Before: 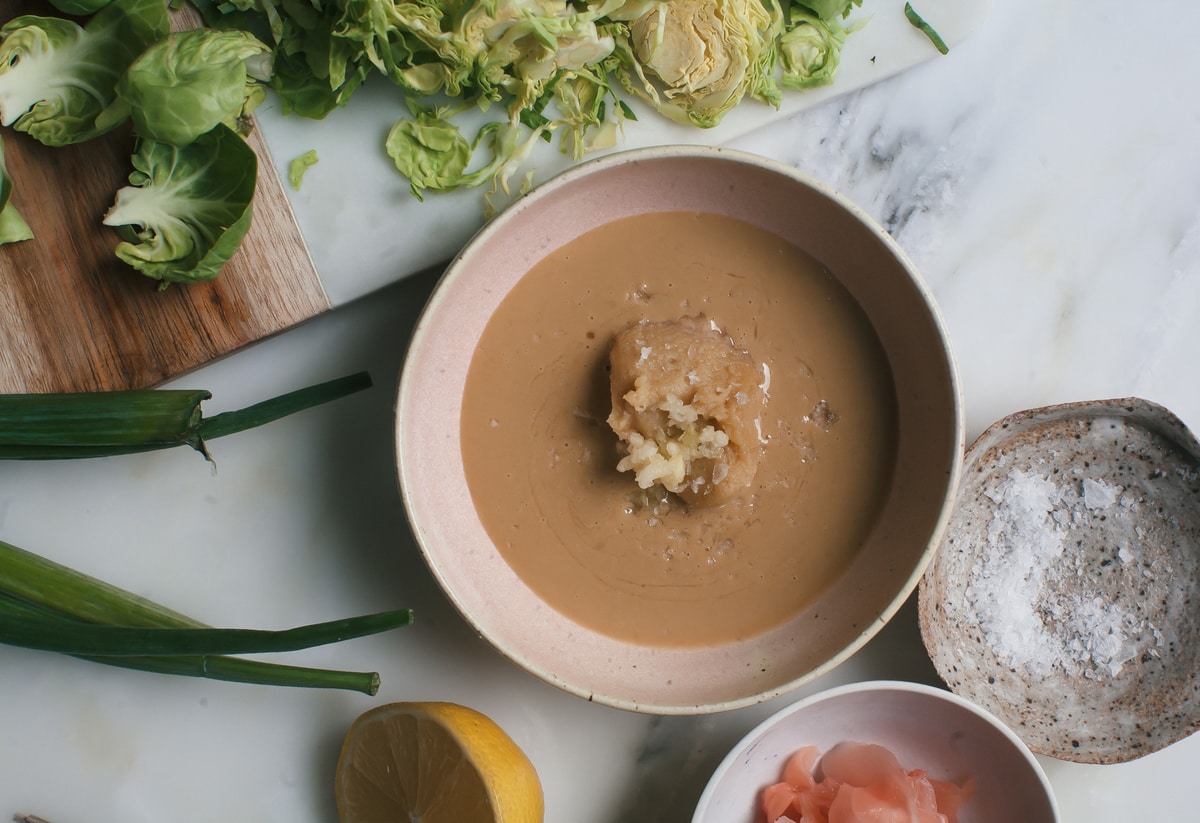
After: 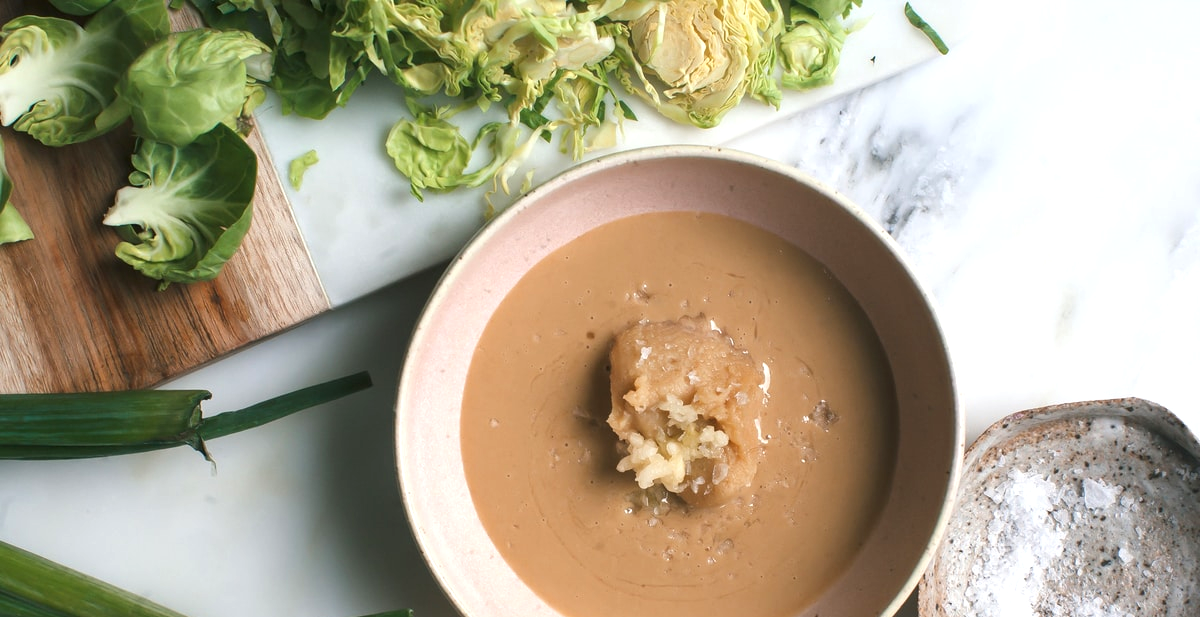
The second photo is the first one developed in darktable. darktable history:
crop: bottom 24.985%
exposure: black level correction 0, exposure 0.691 EV, compensate highlight preservation false
